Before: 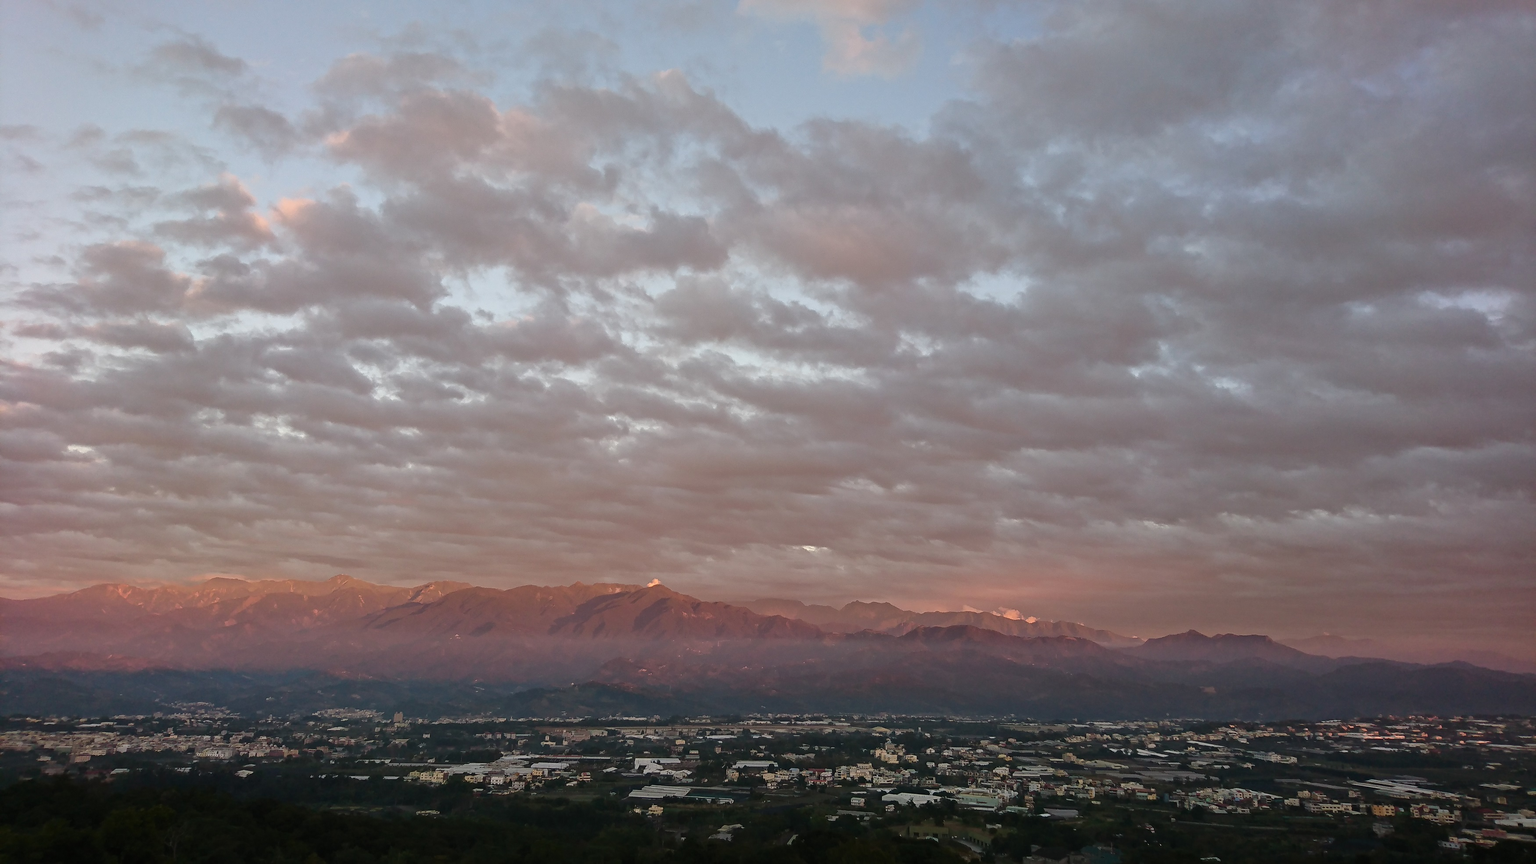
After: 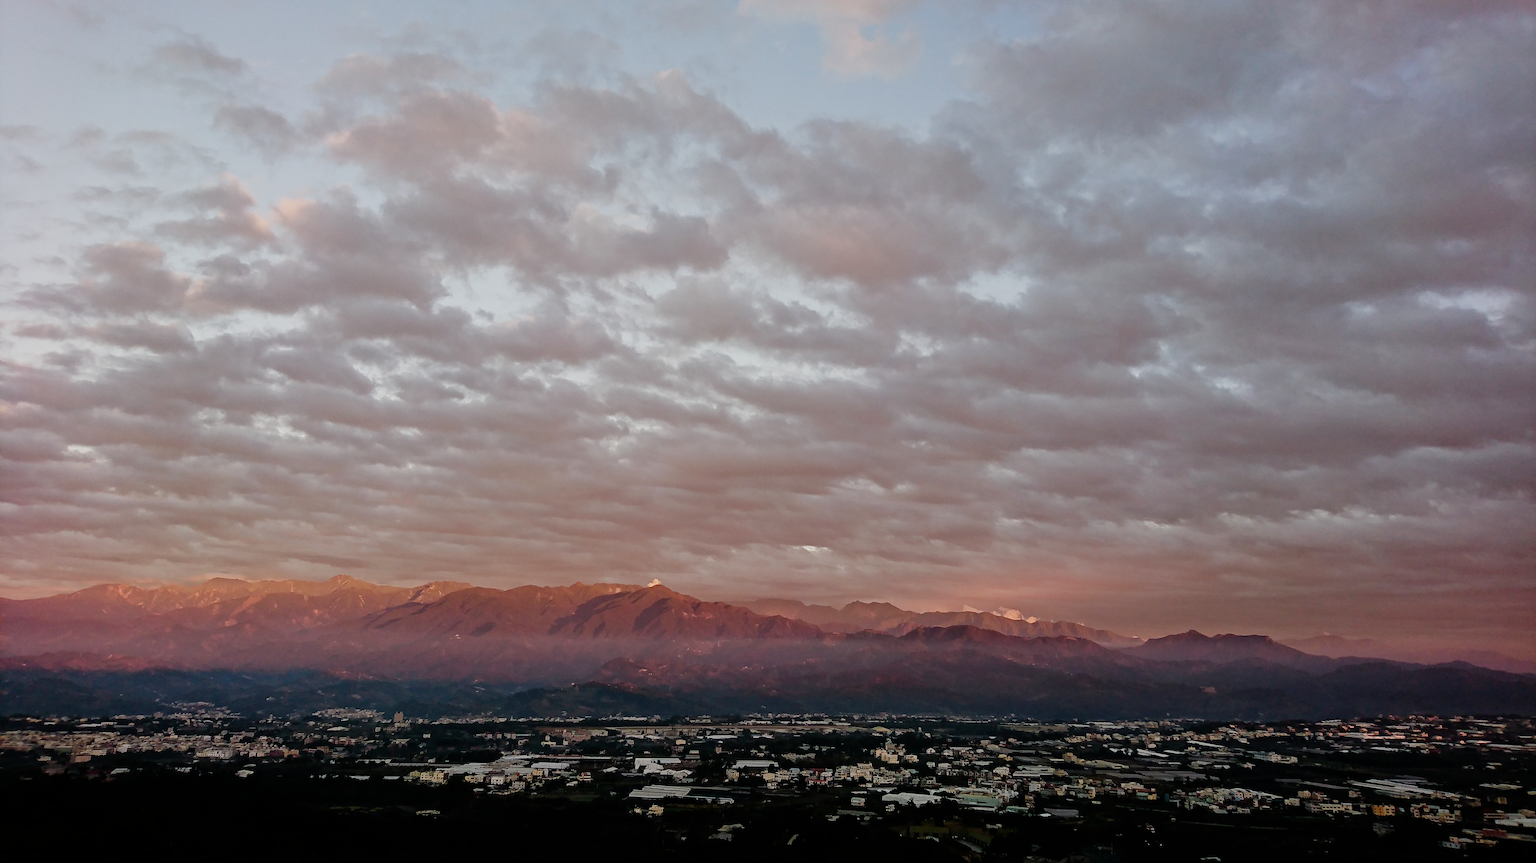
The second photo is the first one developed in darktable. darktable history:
filmic rgb: black relative exposure -7.49 EV, white relative exposure 4.99 EV, hardness 3.3, contrast 1.297, add noise in highlights 0.001, preserve chrominance no, color science v4 (2020)
